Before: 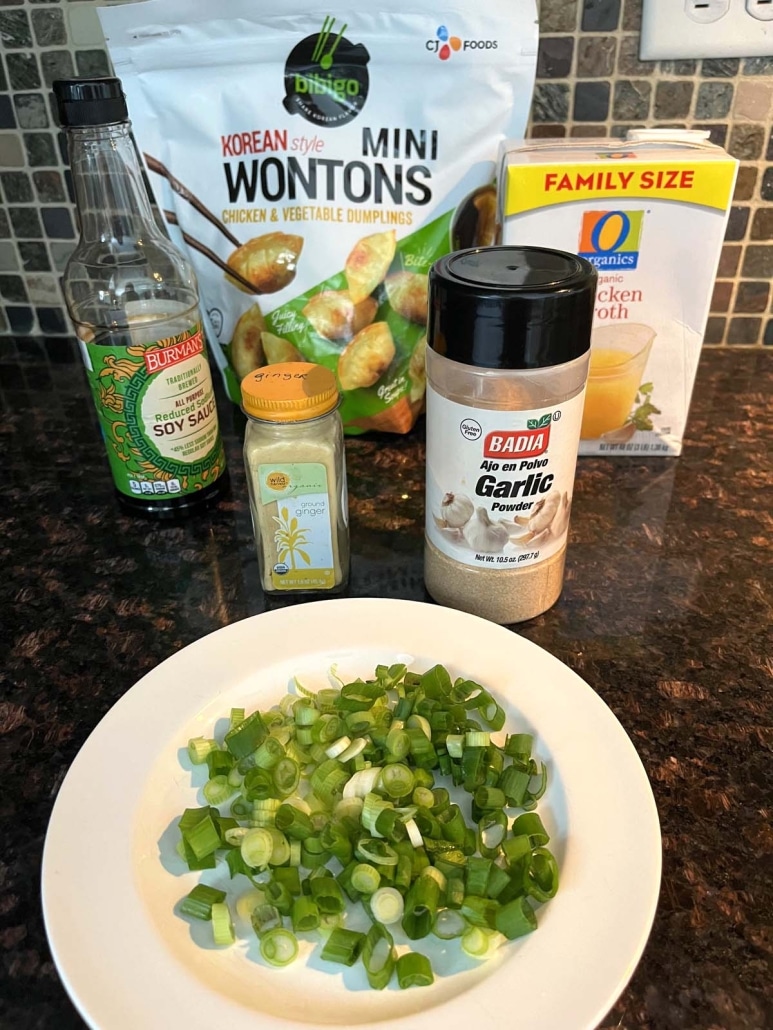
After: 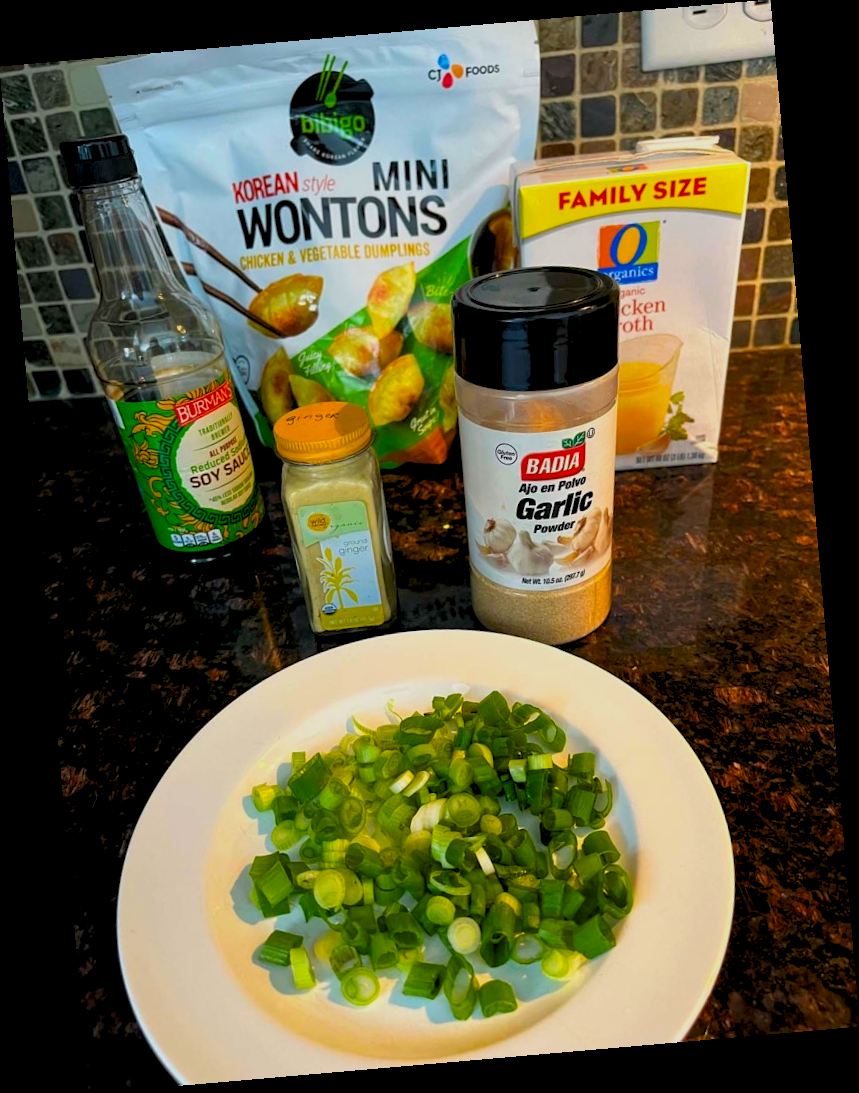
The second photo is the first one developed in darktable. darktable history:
contrast brightness saturation: brightness -0.2, saturation 0.08
color balance rgb: linear chroma grading › global chroma 15%, perceptual saturation grading › global saturation 30%
rotate and perspective: rotation -4.98°, automatic cropping off
rgb levels: preserve colors sum RGB, levels [[0.038, 0.433, 0.934], [0, 0.5, 1], [0, 0.5, 1]]
